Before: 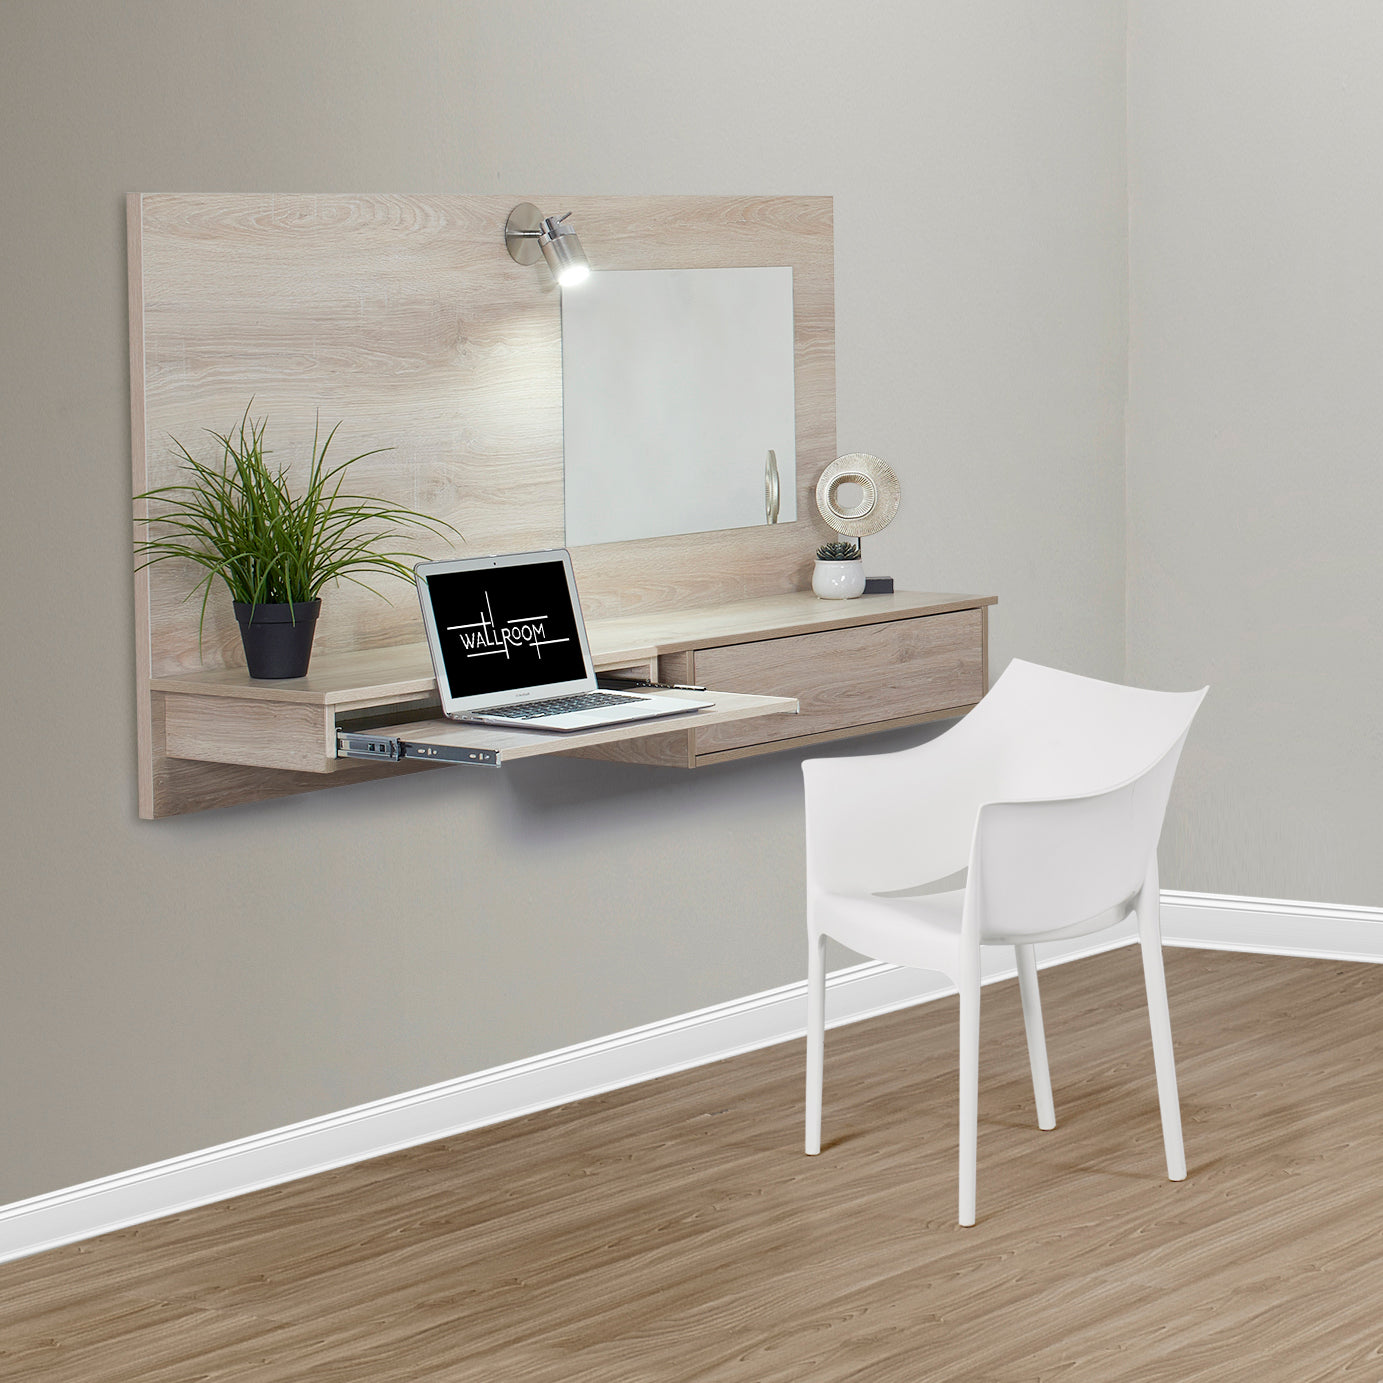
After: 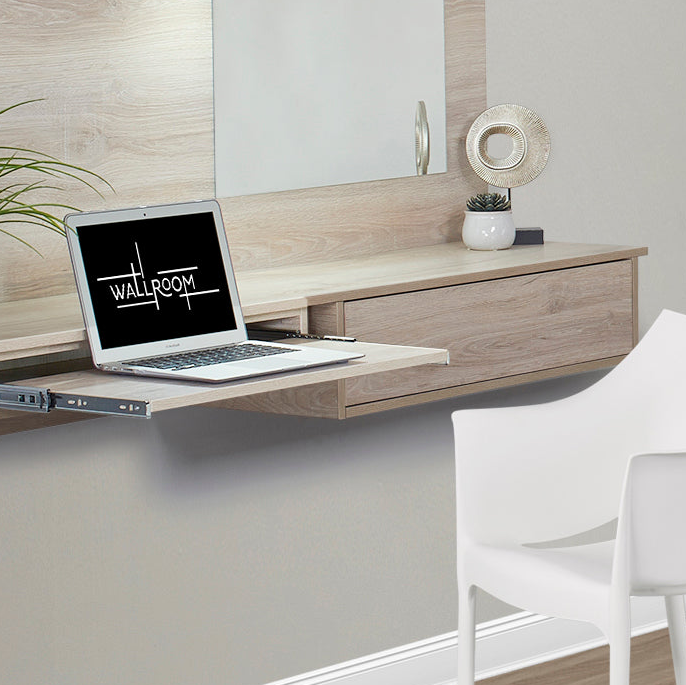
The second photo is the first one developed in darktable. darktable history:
crop: left 25.316%, top 25.254%, right 25.05%, bottom 25.176%
